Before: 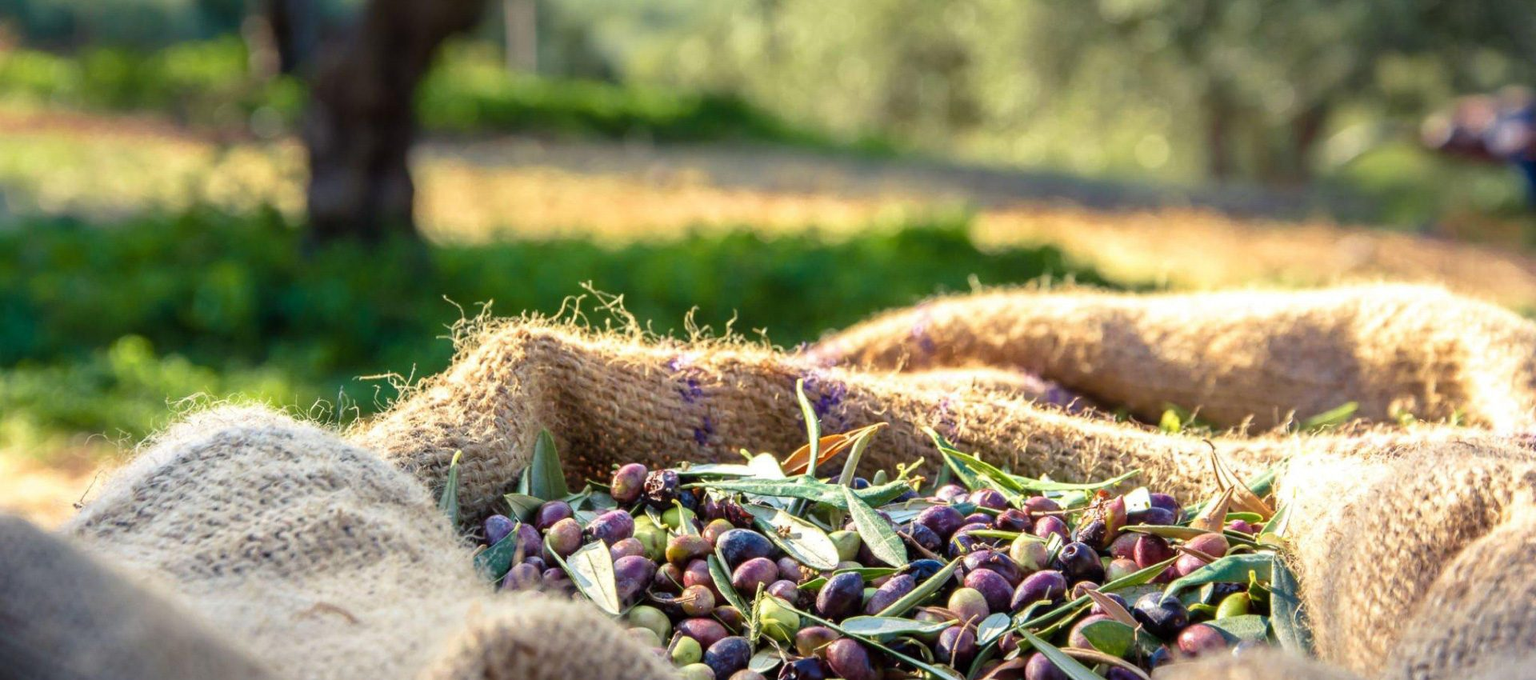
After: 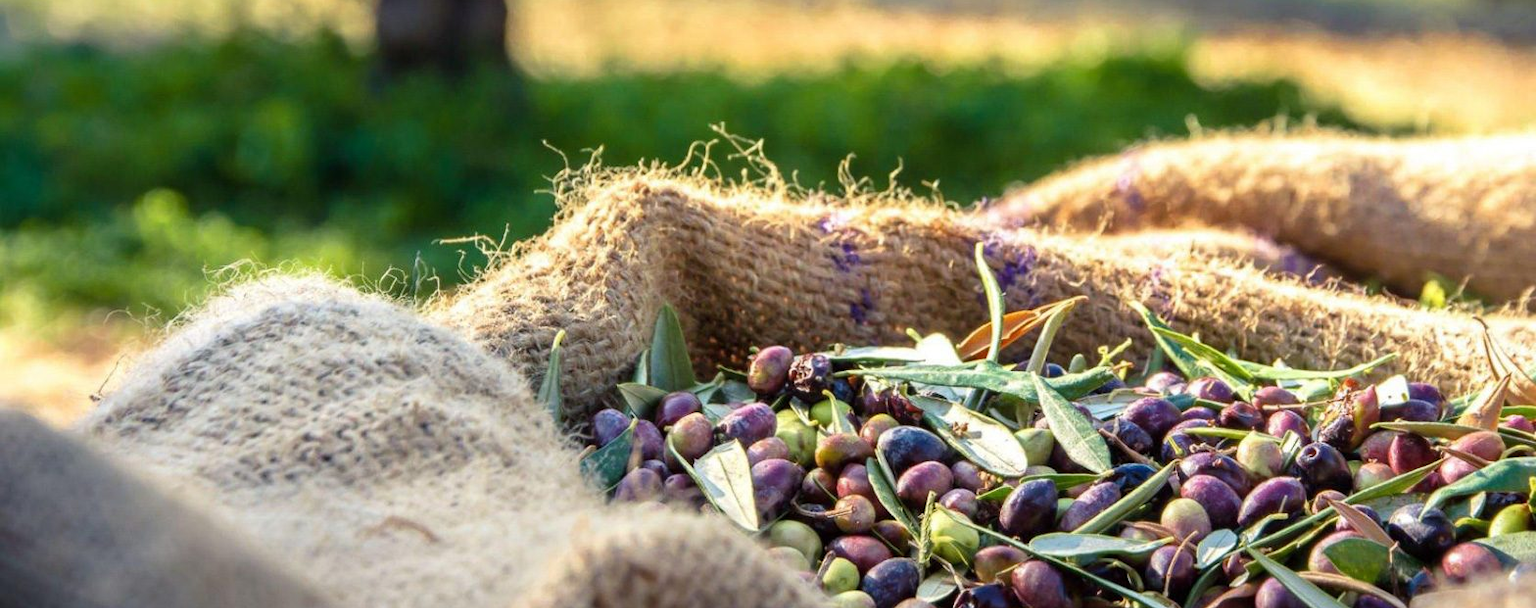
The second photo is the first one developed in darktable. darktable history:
crop: top 26.674%, right 18.039%
